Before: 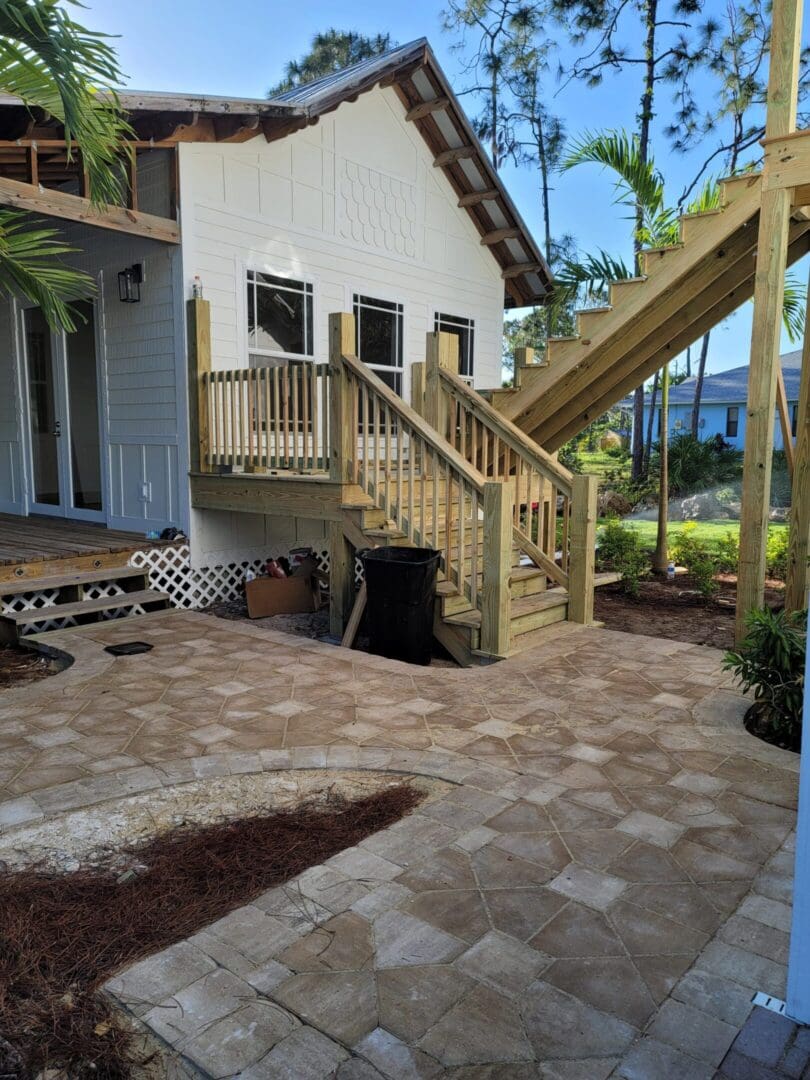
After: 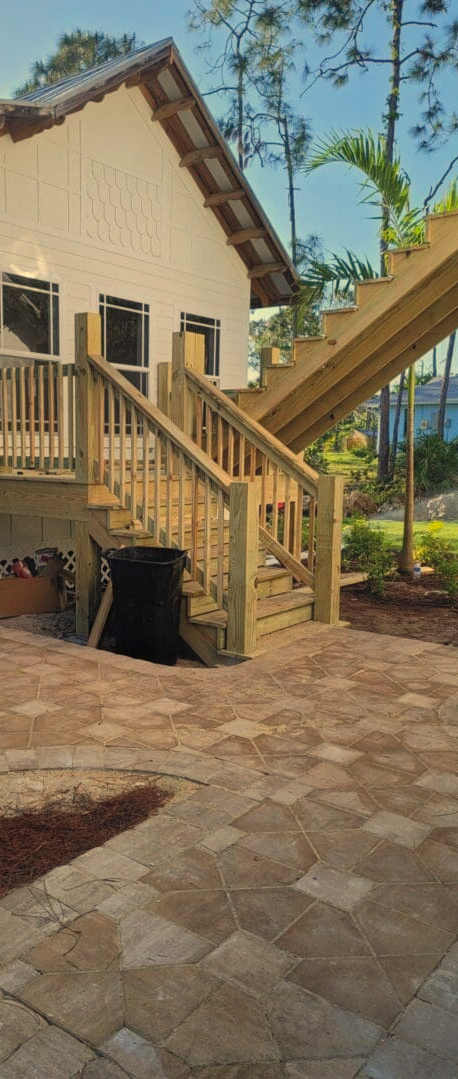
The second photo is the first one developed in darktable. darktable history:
white balance: red 1.123, blue 0.83
contrast equalizer: y [[0.439, 0.44, 0.442, 0.457, 0.493, 0.498], [0.5 ×6], [0.5 ×6], [0 ×6], [0 ×6]], mix 0.76
crop: left 31.458%, top 0%, right 11.876%
shadows and highlights: on, module defaults
exposure: compensate highlight preservation false
